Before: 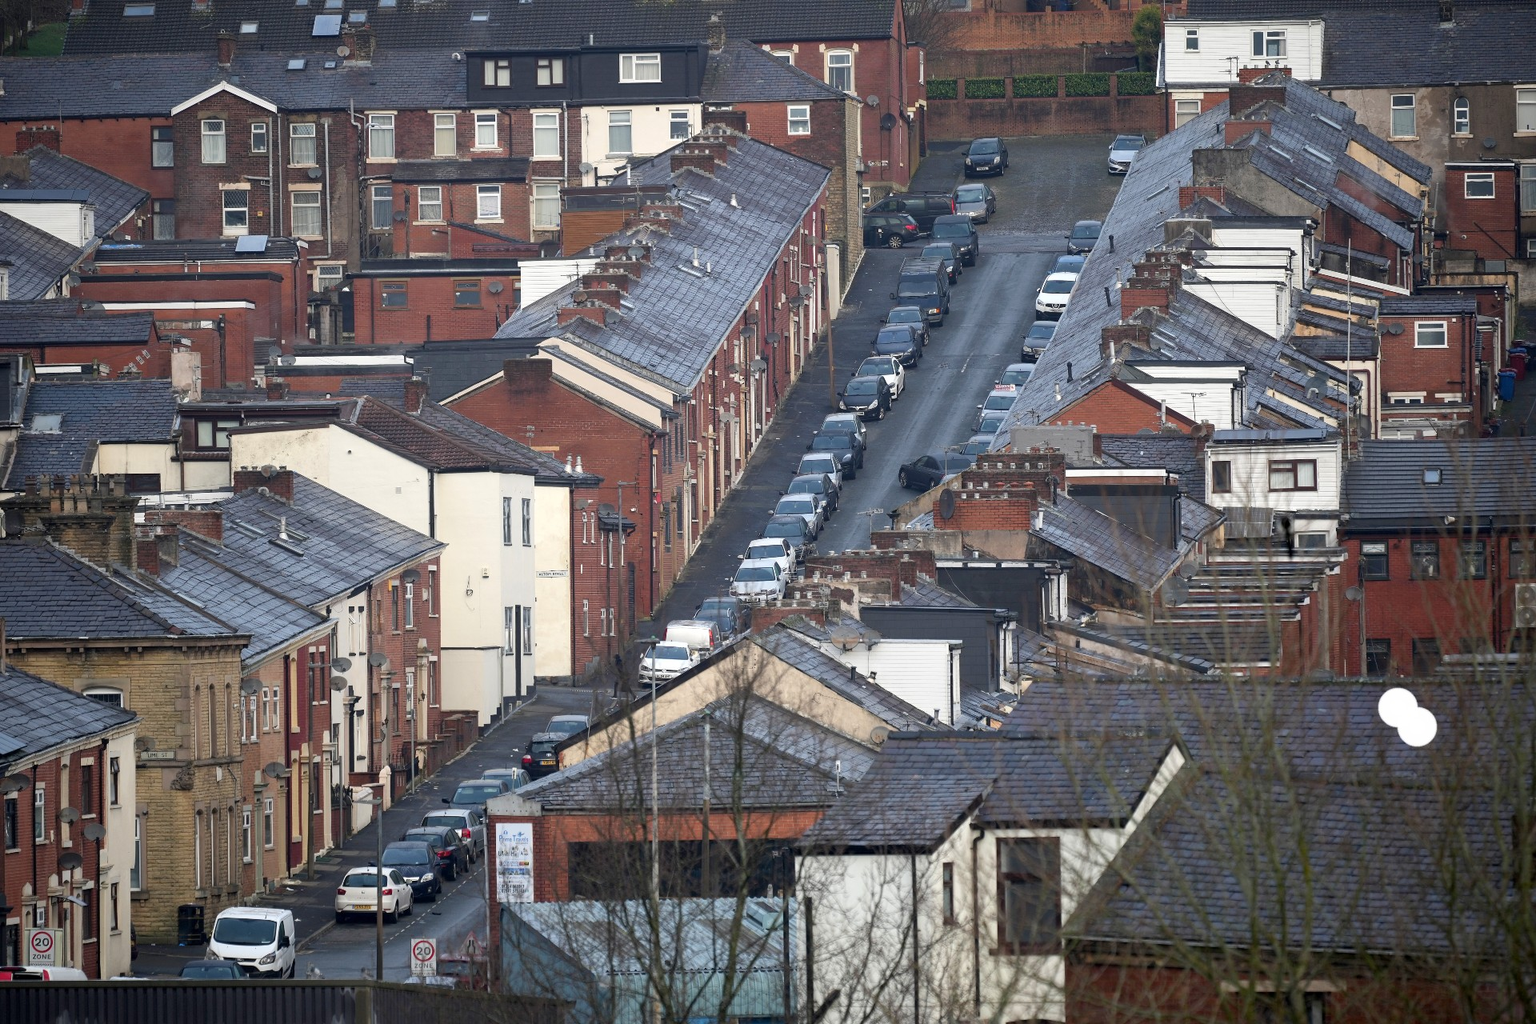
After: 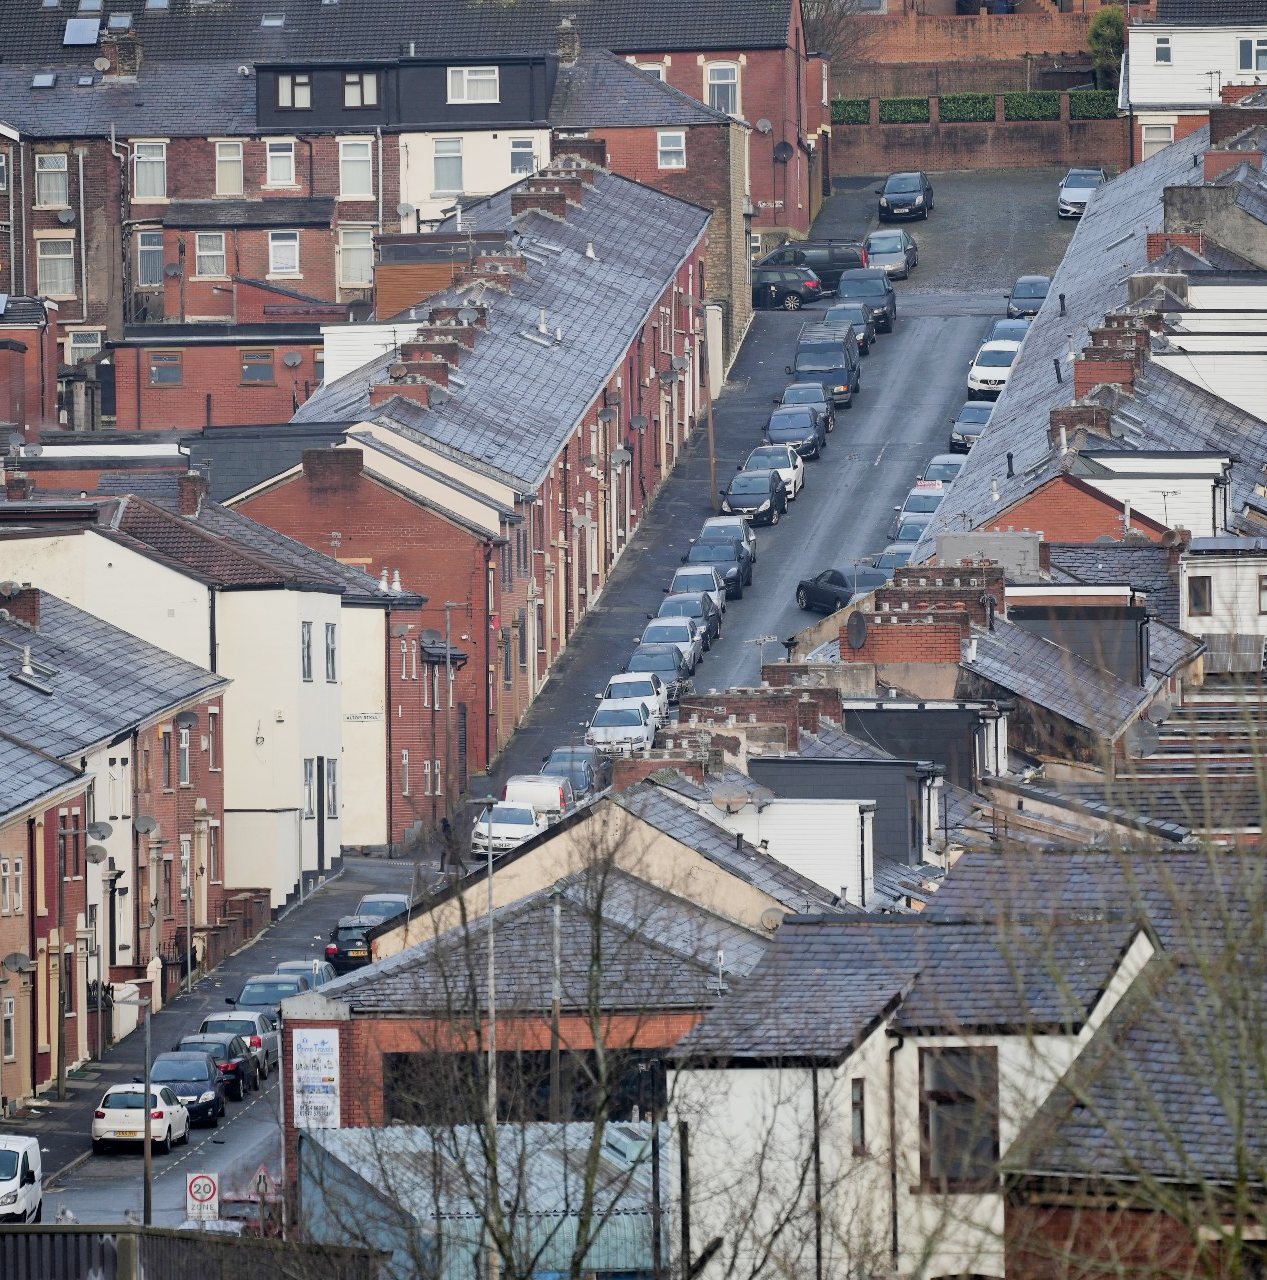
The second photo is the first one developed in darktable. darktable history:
filmic rgb: black relative exposure -7.65 EV, white relative exposure 4.56 EV, hardness 3.61, iterations of high-quality reconstruction 10
shadows and highlights: shadows 53.11, soften with gaussian
exposure: exposure 0.485 EV, compensate highlight preservation false
crop: left 17.054%, right 16.919%
